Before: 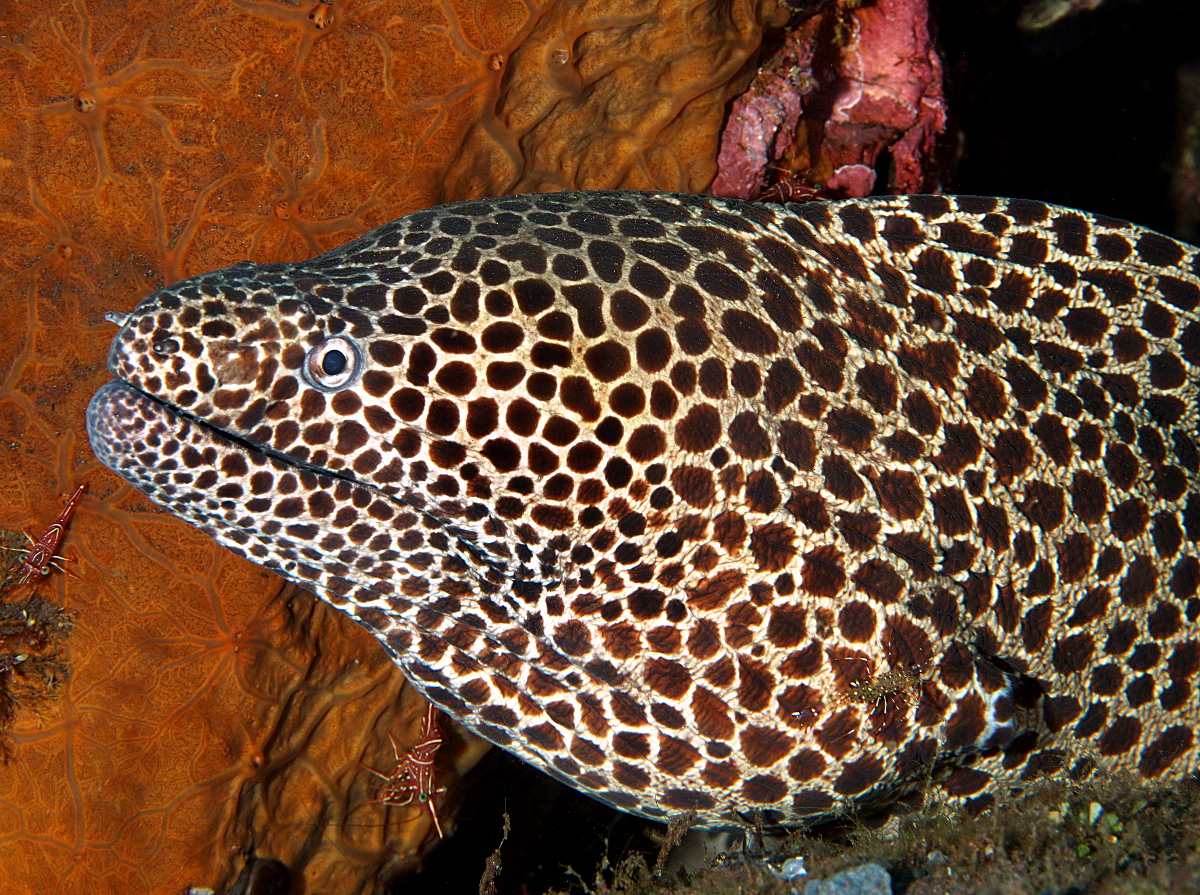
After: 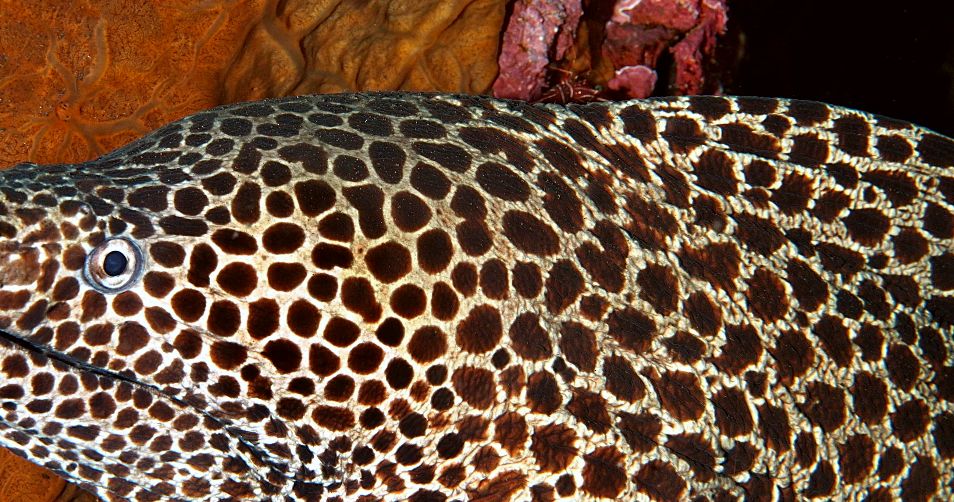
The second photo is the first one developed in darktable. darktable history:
crop: left 18.28%, top 11.078%, right 2.181%, bottom 32.824%
color correction: highlights a* -2.79, highlights b* -2.71, shadows a* 1.96, shadows b* 3.01
haze removal: strength 0.261, distance 0.248, compatibility mode true, adaptive false
